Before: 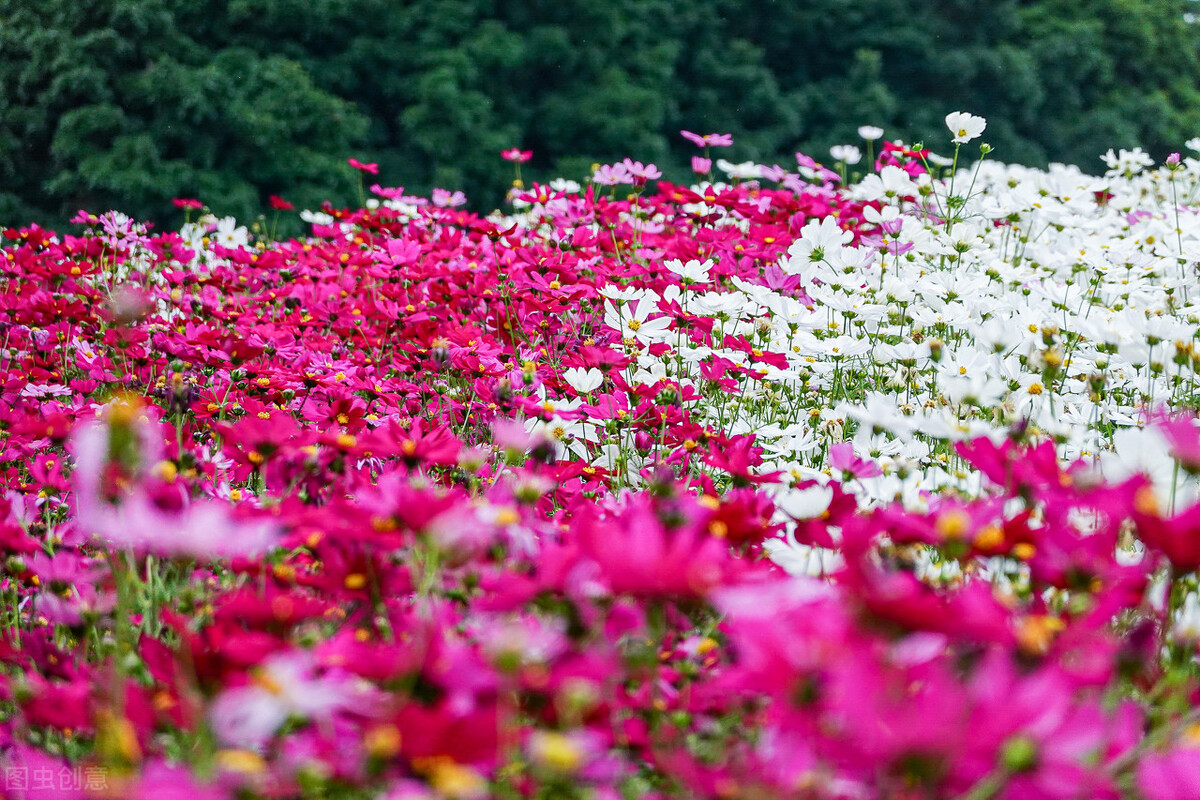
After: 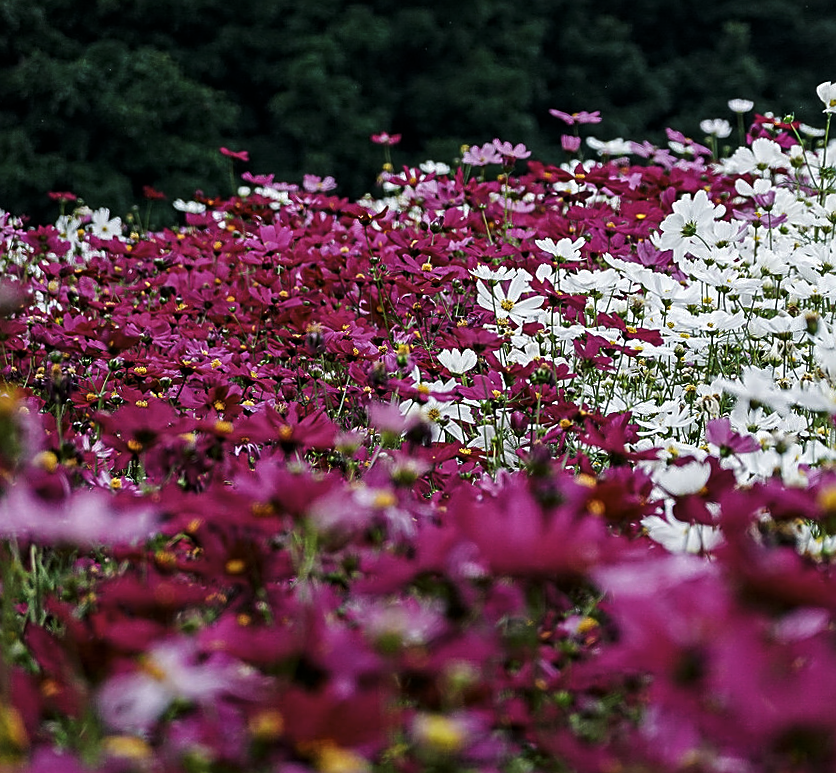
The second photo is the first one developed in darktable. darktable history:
crop and rotate: left 9.061%, right 20.142%
levels: levels [0, 0.618, 1]
rotate and perspective: rotation -1.32°, lens shift (horizontal) -0.031, crop left 0.015, crop right 0.985, crop top 0.047, crop bottom 0.982
sharpen: on, module defaults
